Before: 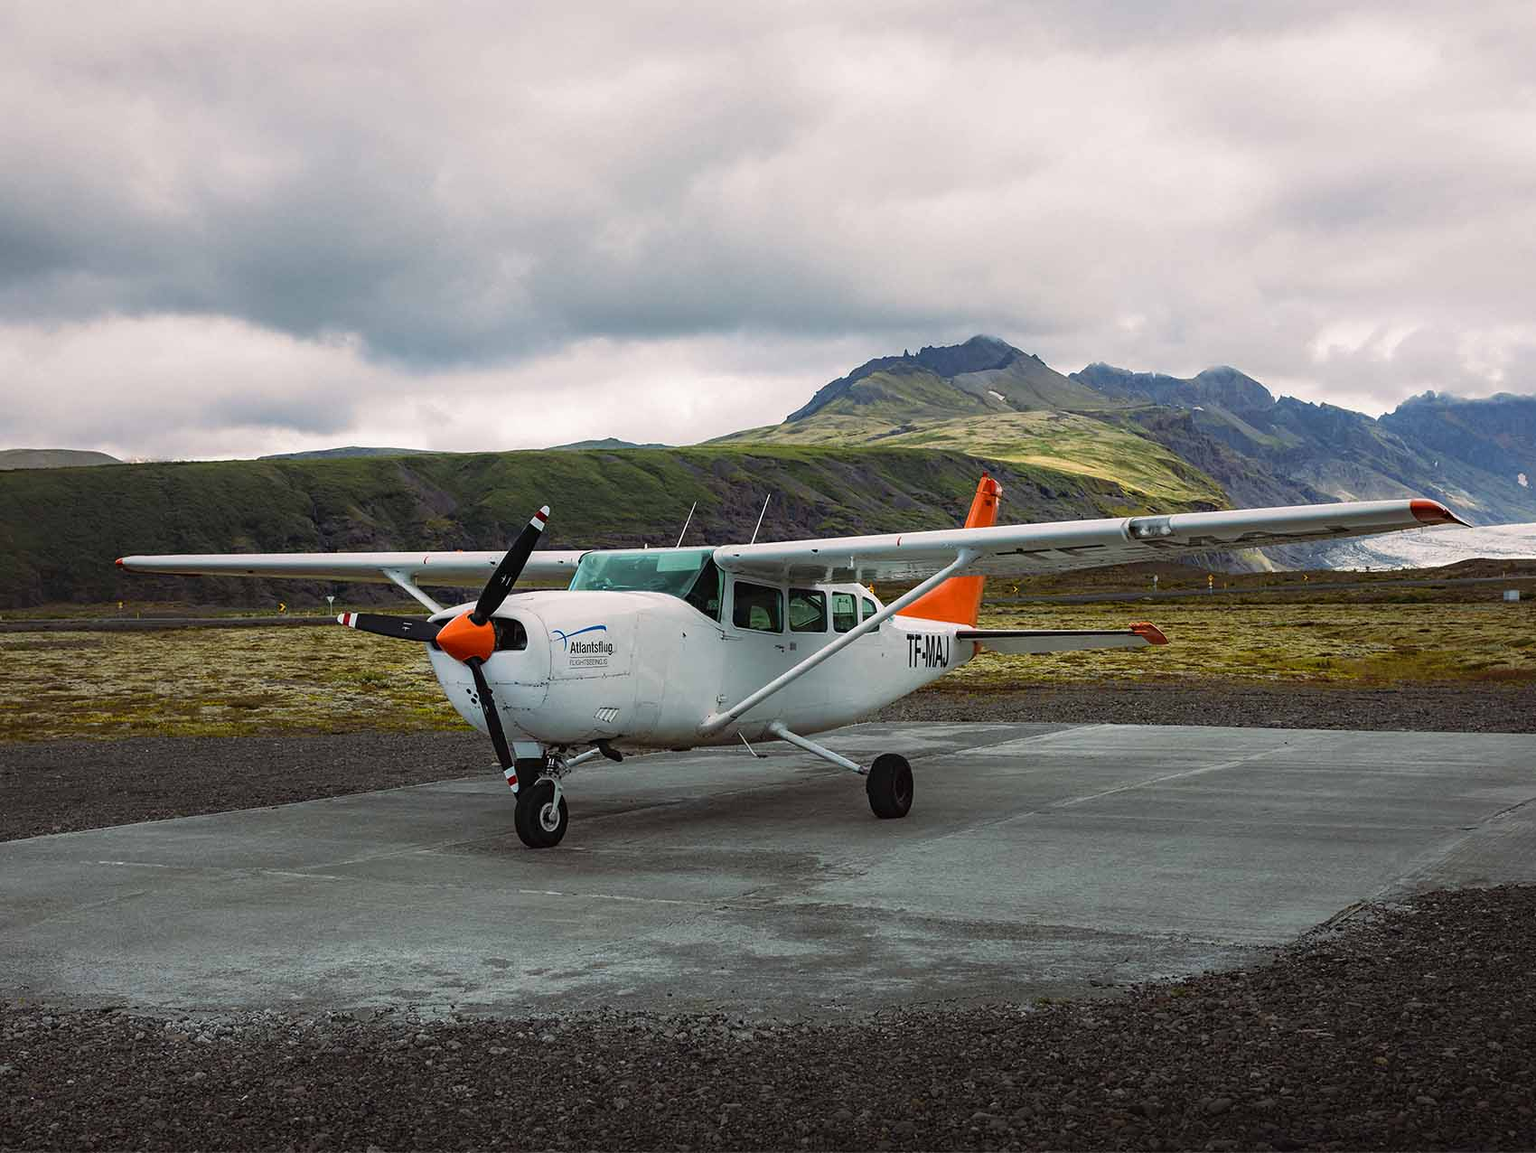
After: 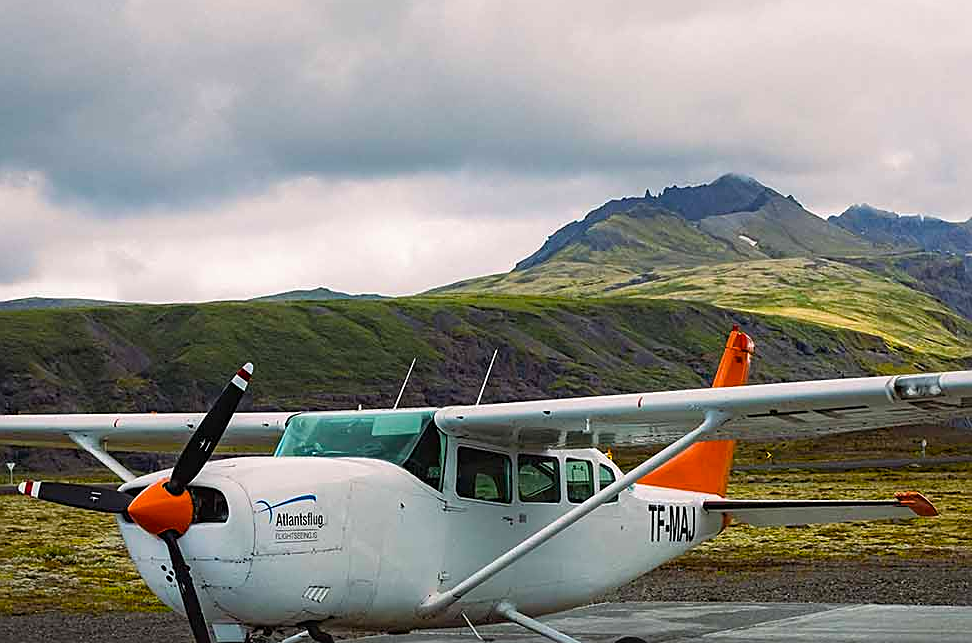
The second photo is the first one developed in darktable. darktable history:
crop: left 20.932%, top 15.471%, right 21.848%, bottom 34.081%
sharpen: on, module defaults
color balance rgb: perceptual saturation grading › global saturation 20%, global vibrance 20%
